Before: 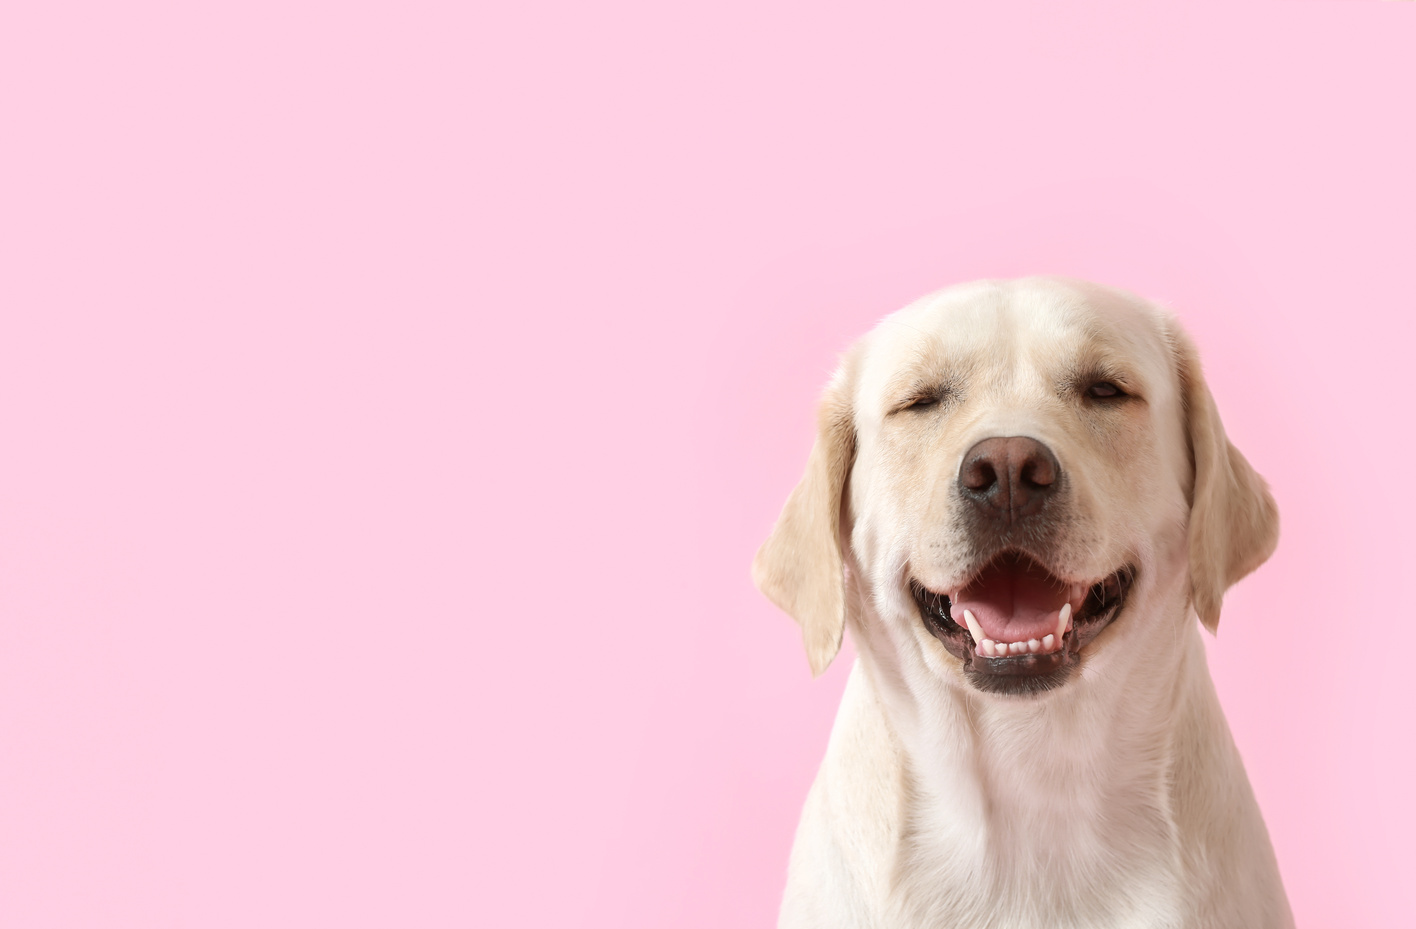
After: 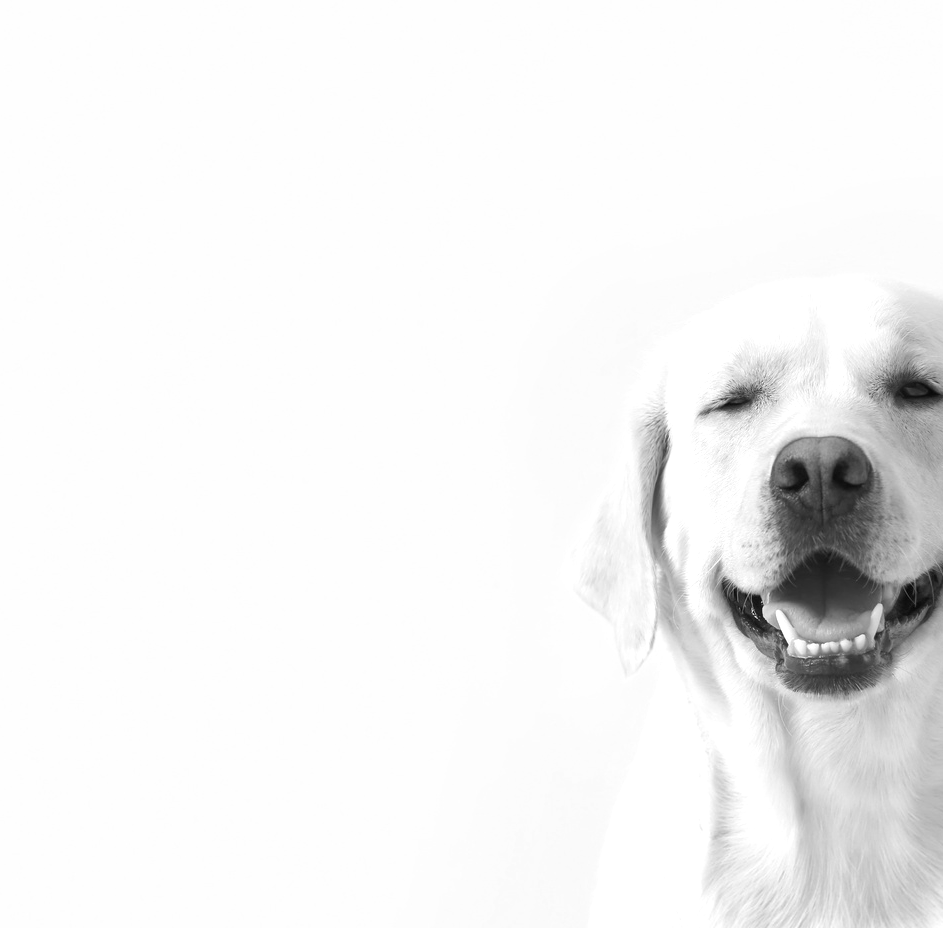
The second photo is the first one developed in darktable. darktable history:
white balance: red 1.467, blue 0.684
crop and rotate: left 13.342%, right 19.991%
color calibration: illuminant as shot in camera, x 0.358, y 0.373, temperature 4628.91 K
monochrome: a 32, b 64, size 2.3
